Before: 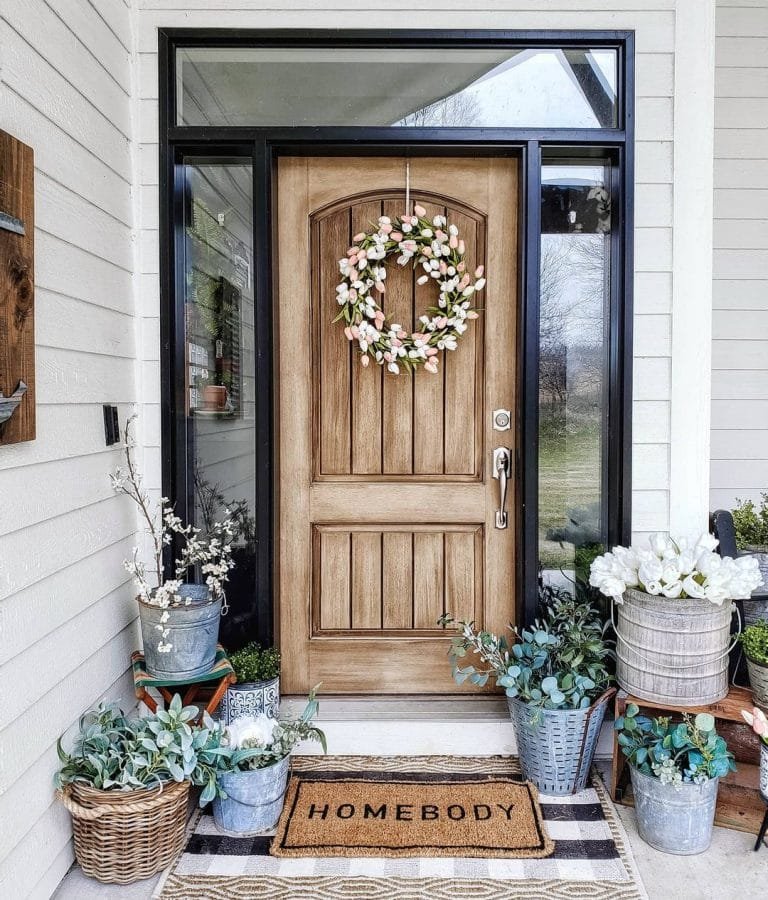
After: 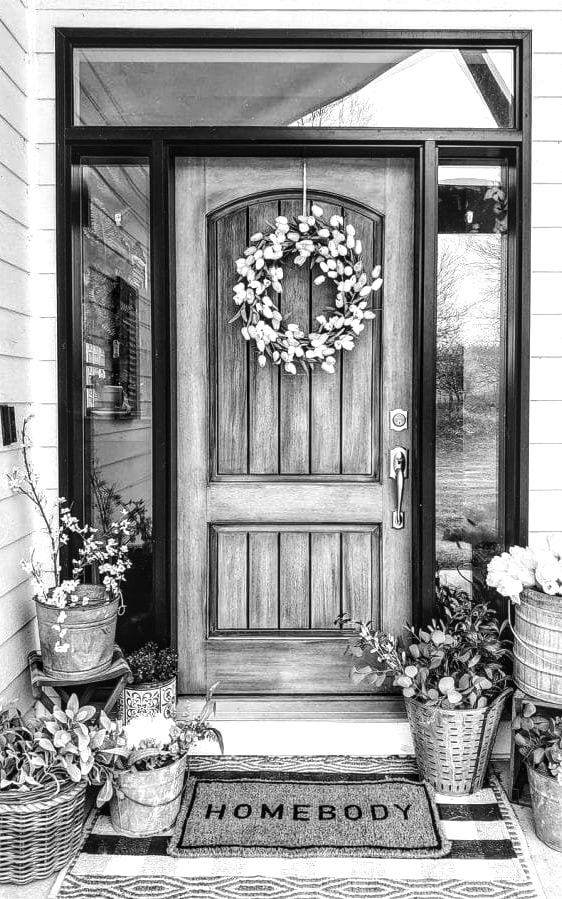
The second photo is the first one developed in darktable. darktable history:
contrast brightness saturation: saturation 0.18
crop: left 13.443%, right 13.31%
local contrast: on, module defaults
color calibration: output gray [0.267, 0.423, 0.261, 0], illuminant same as pipeline (D50), adaptation none (bypass)
monochrome: a 32, b 64, size 2.3
tone equalizer: -8 EV -0.75 EV, -7 EV -0.7 EV, -6 EV -0.6 EV, -5 EV -0.4 EV, -3 EV 0.4 EV, -2 EV 0.6 EV, -1 EV 0.7 EV, +0 EV 0.75 EV, edges refinement/feathering 500, mask exposure compensation -1.57 EV, preserve details no
color balance rgb: perceptual saturation grading › global saturation 20%, perceptual saturation grading › highlights -25%, perceptual saturation grading › shadows 50.52%, global vibrance 40.24%
